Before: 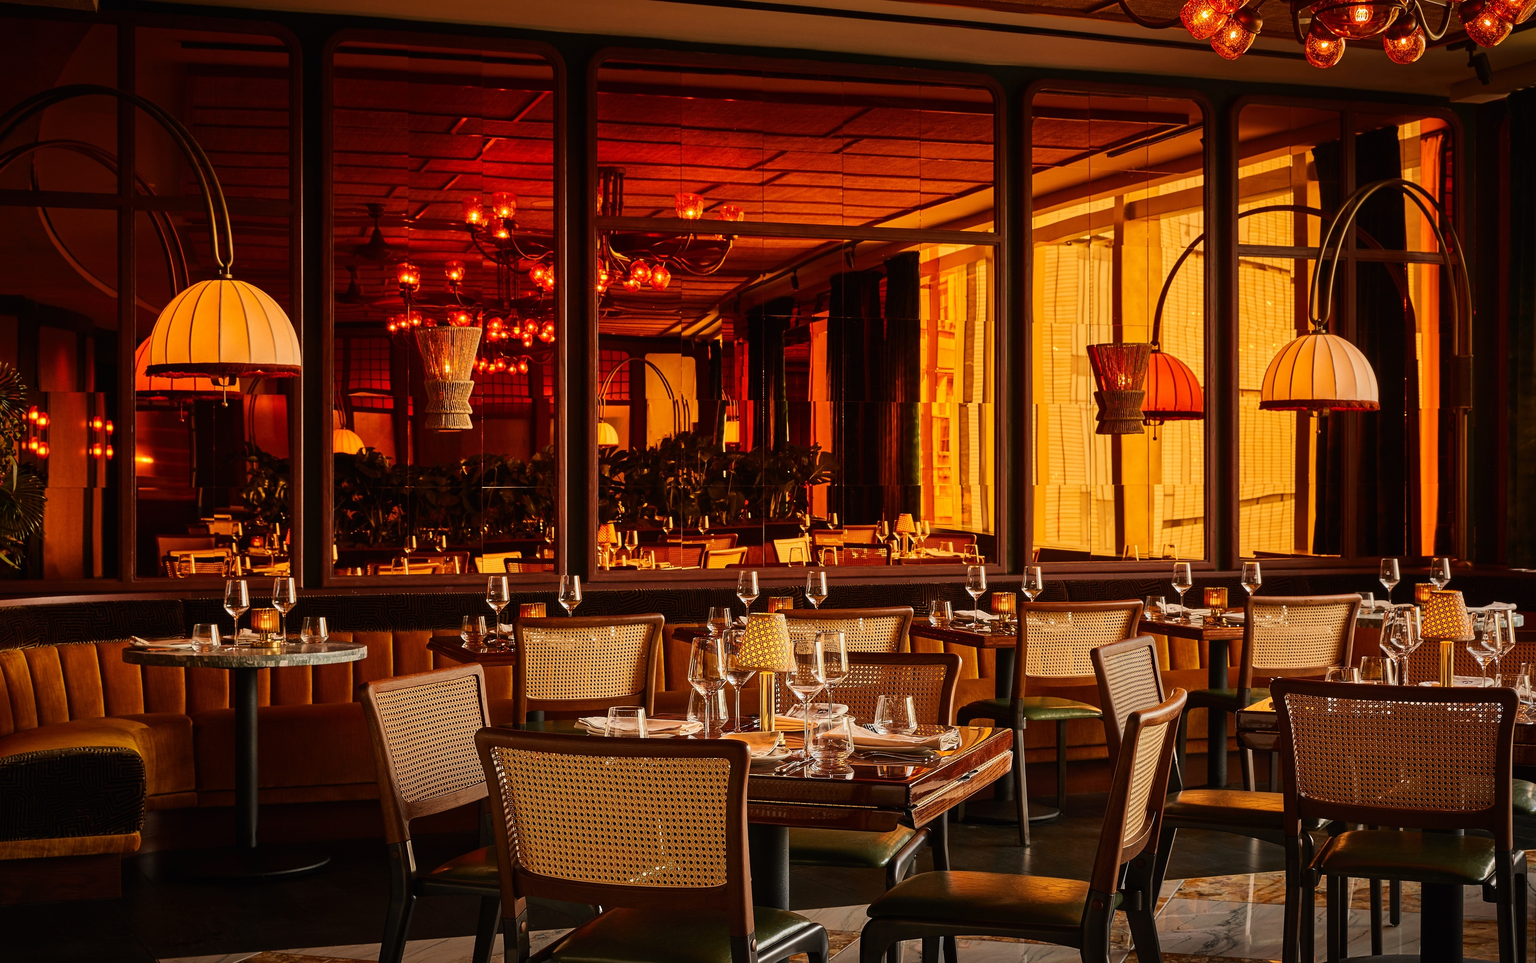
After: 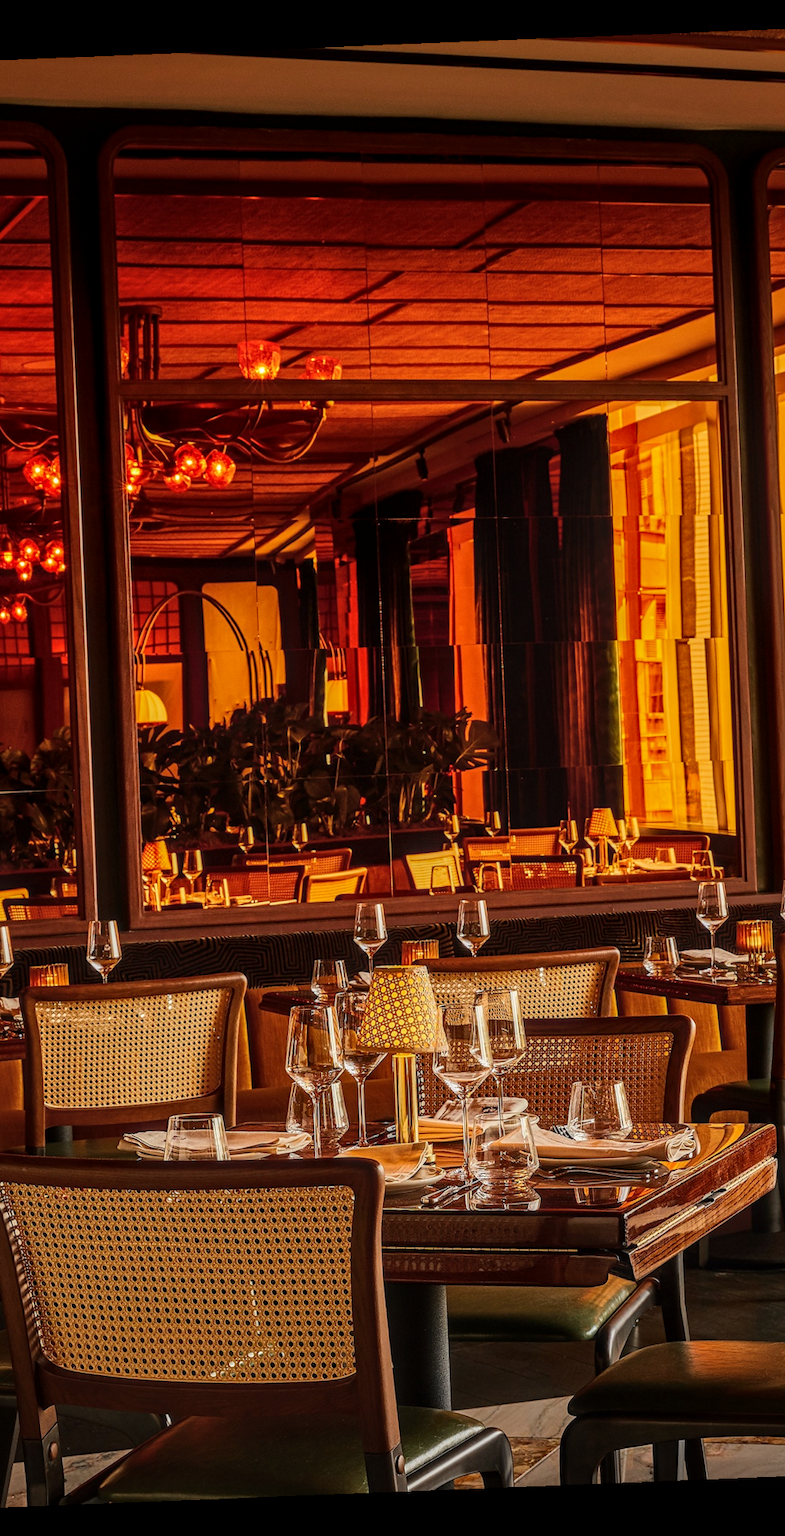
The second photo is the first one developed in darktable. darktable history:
rotate and perspective: rotation -2.29°, automatic cropping off
local contrast: highlights 0%, shadows 0%, detail 133%
crop: left 33.36%, right 33.36%
